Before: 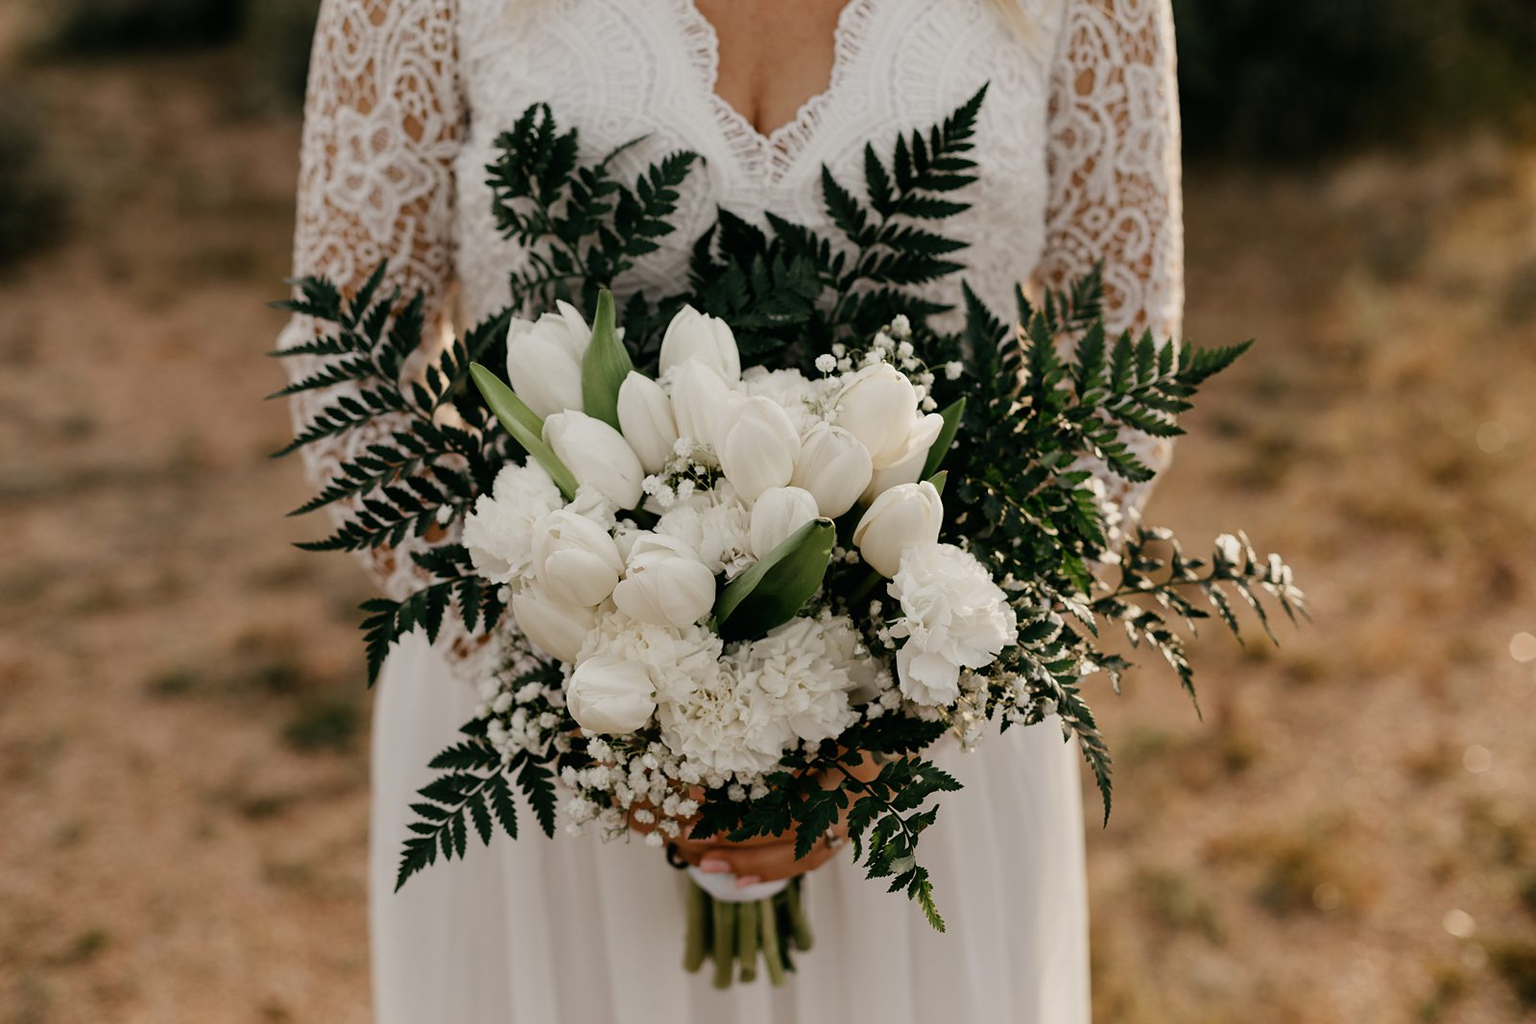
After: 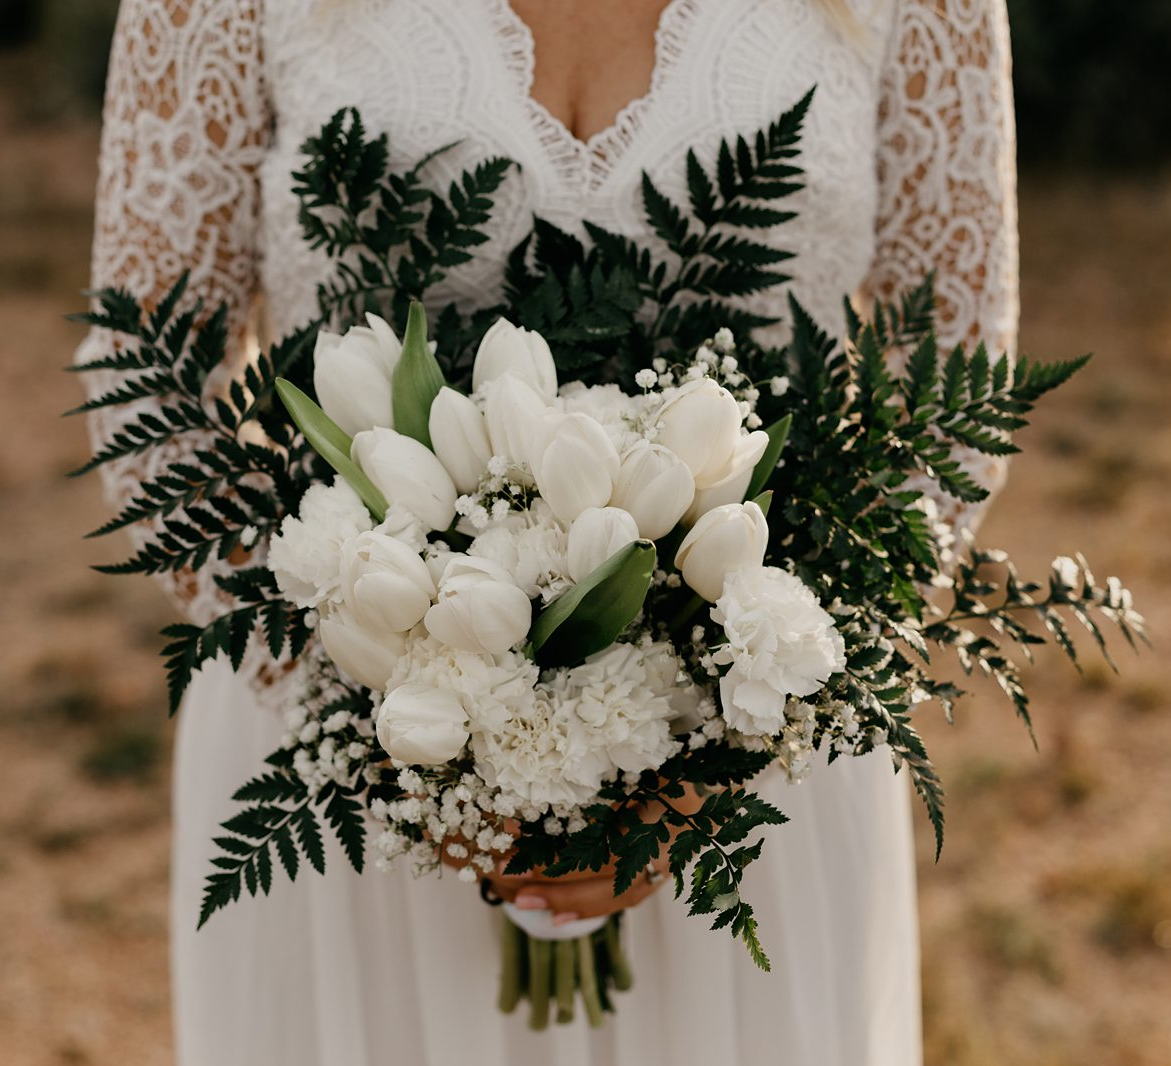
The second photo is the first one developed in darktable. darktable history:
crop: left 13.437%, top 0%, right 13.342%
